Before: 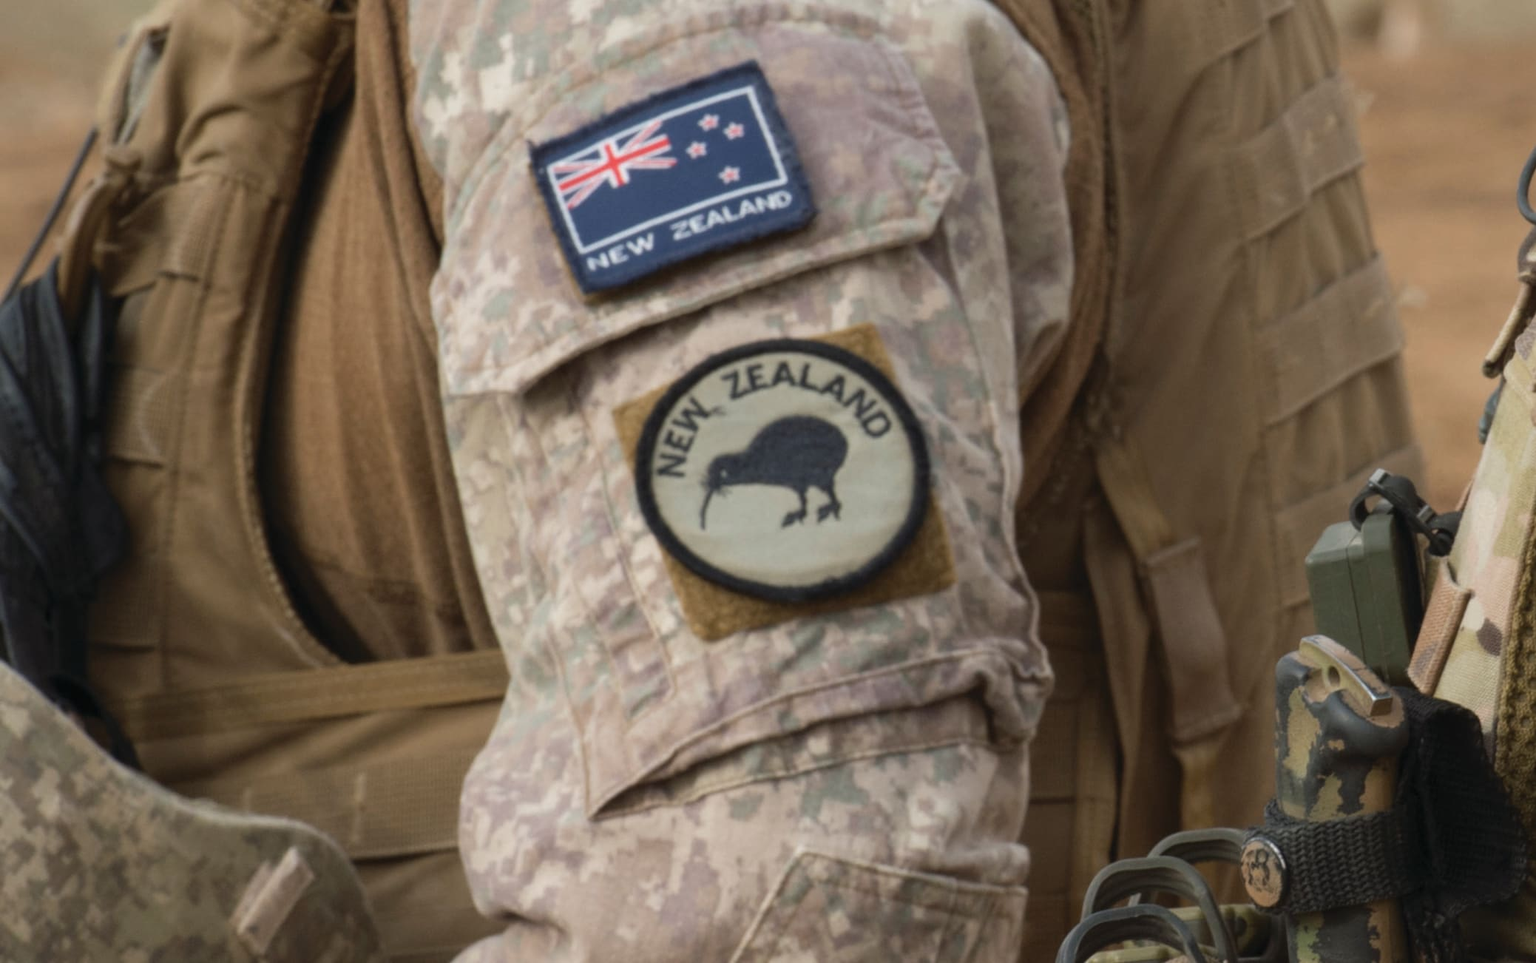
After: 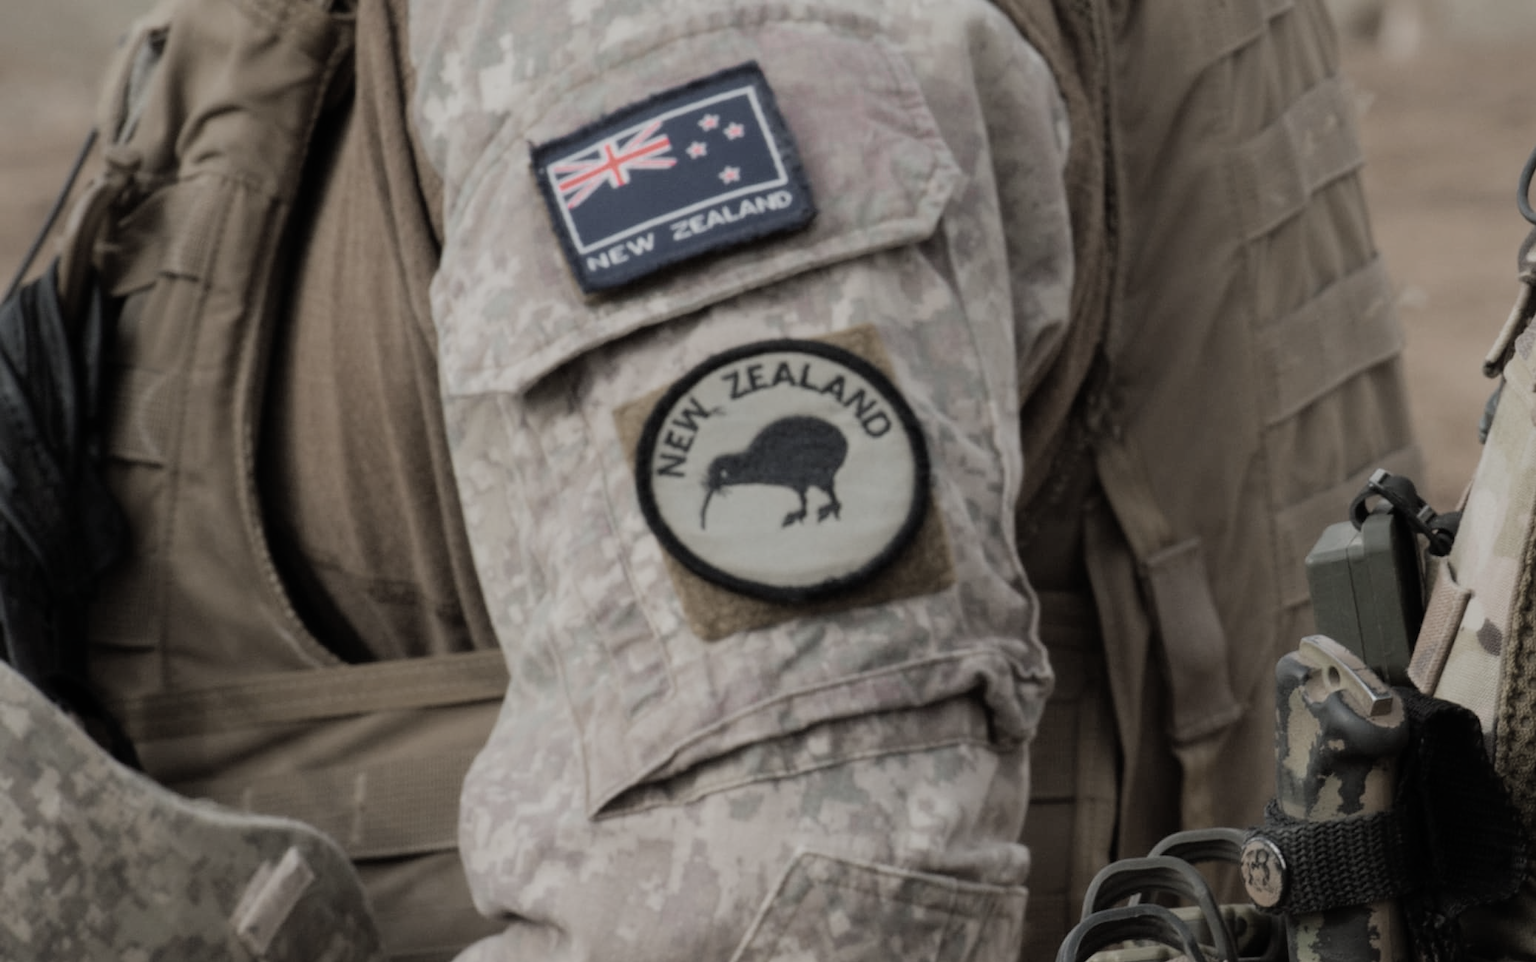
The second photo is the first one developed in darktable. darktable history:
filmic rgb: black relative exposure -7.65 EV, white relative exposure 4.56 EV, hardness 3.61
color zones: curves: ch0 [(0, 0.6) (0.129, 0.508) (0.193, 0.483) (0.429, 0.5) (0.571, 0.5) (0.714, 0.5) (0.857, 0.5) (1, 0.6)]; ch1 [(0, 0.481) (0.112, 0.245) (0.213, 0.223) (0.429, 0.233) (0.571, 0.231) (0.683, 0.242) (0.857, 0.296) (1, 0.481)]
